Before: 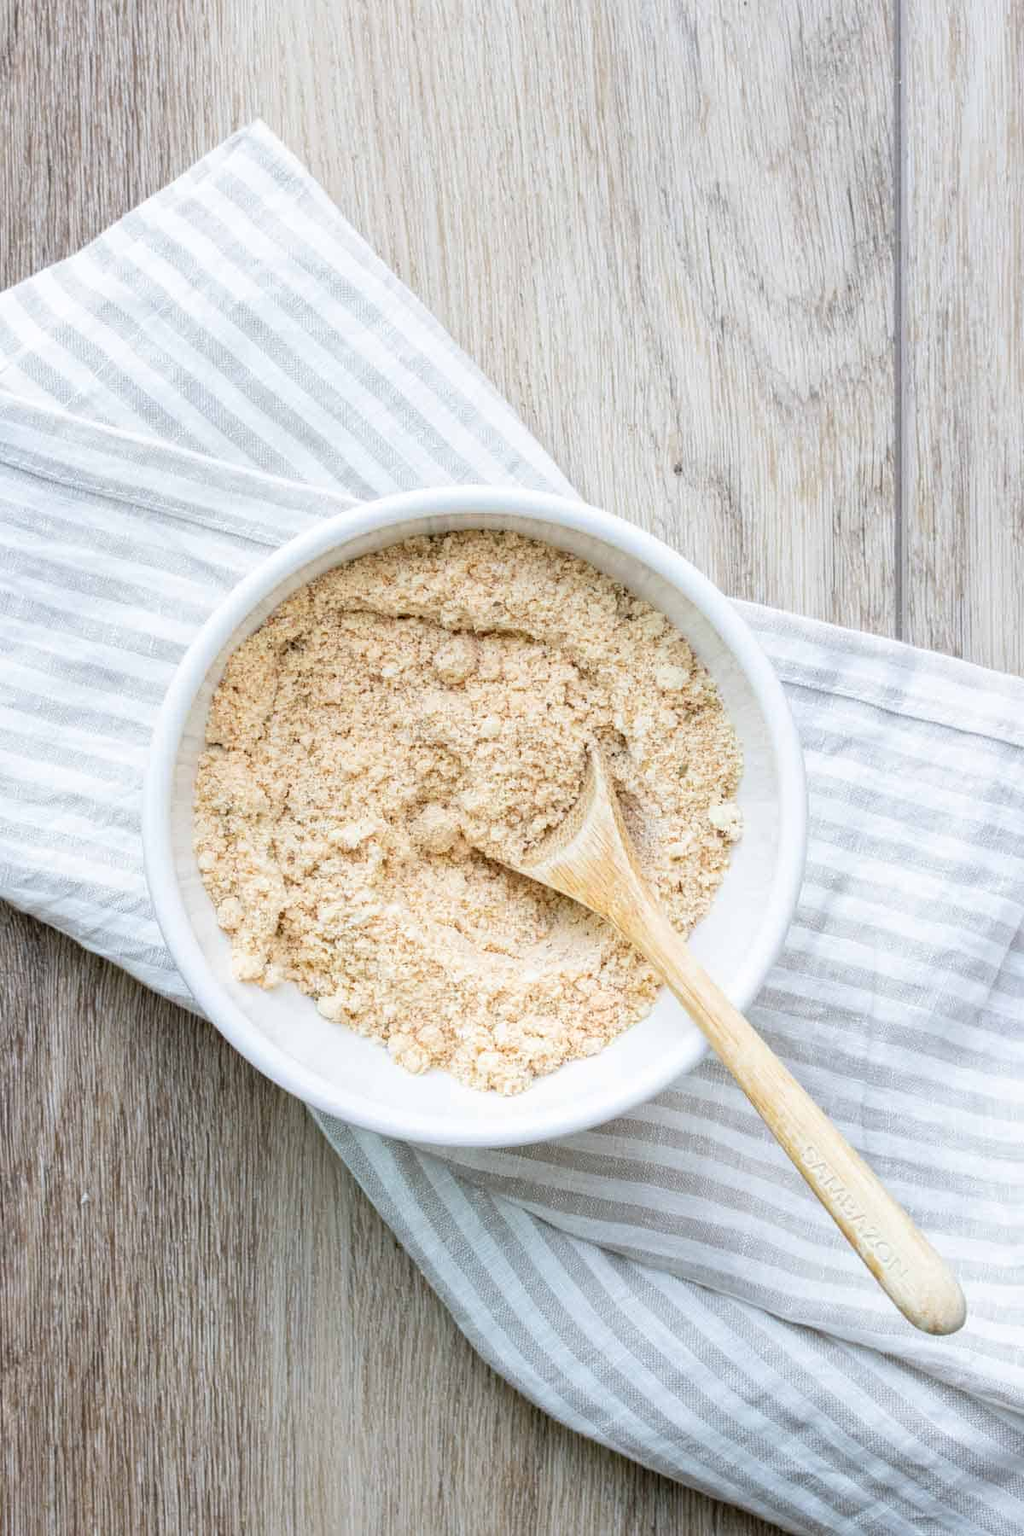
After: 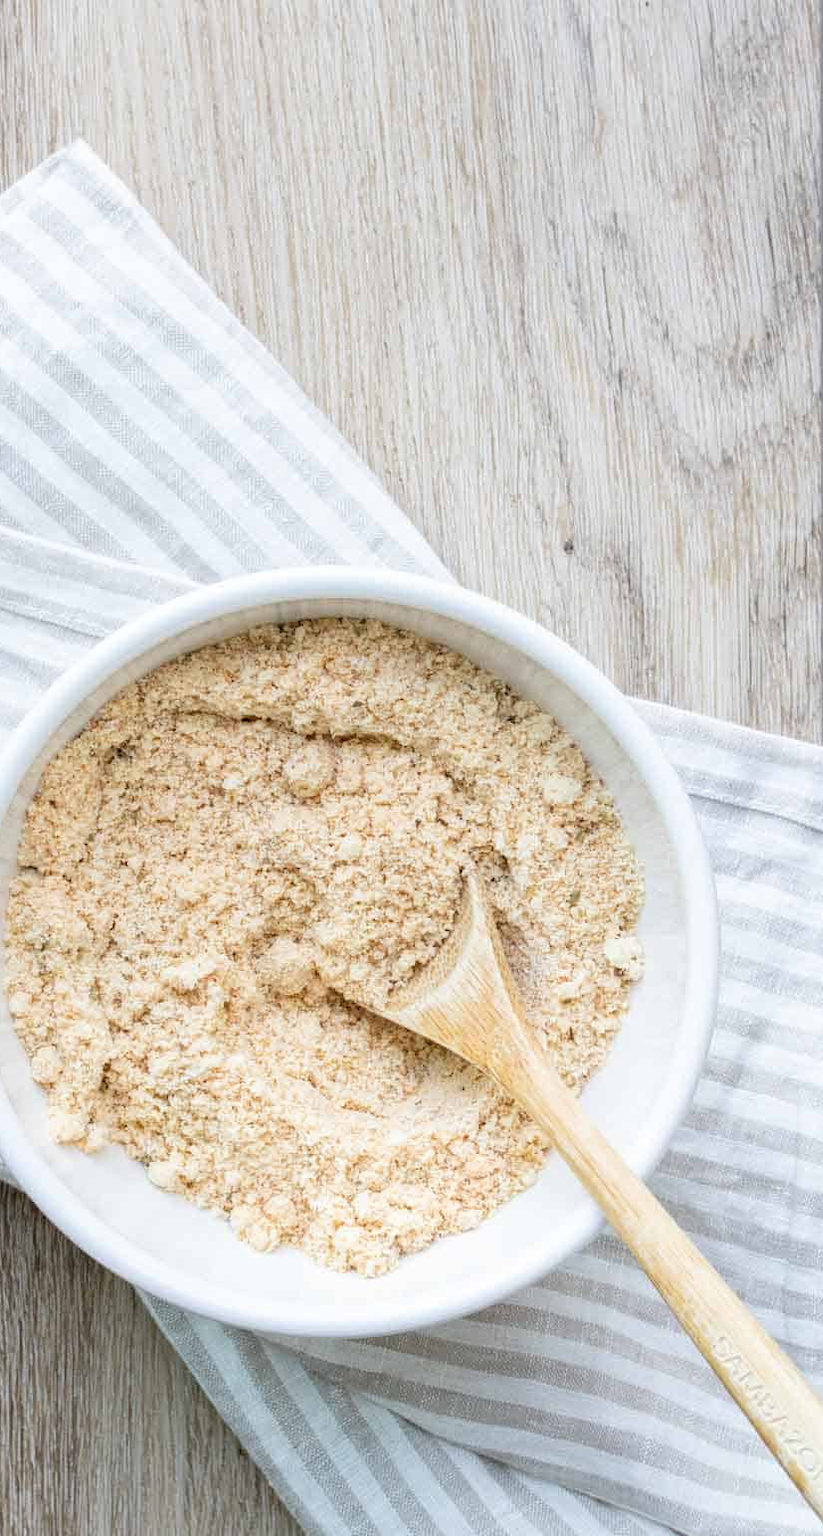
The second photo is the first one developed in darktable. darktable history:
crop: left 18.624%, right 12.308%, bottom 14.176%
